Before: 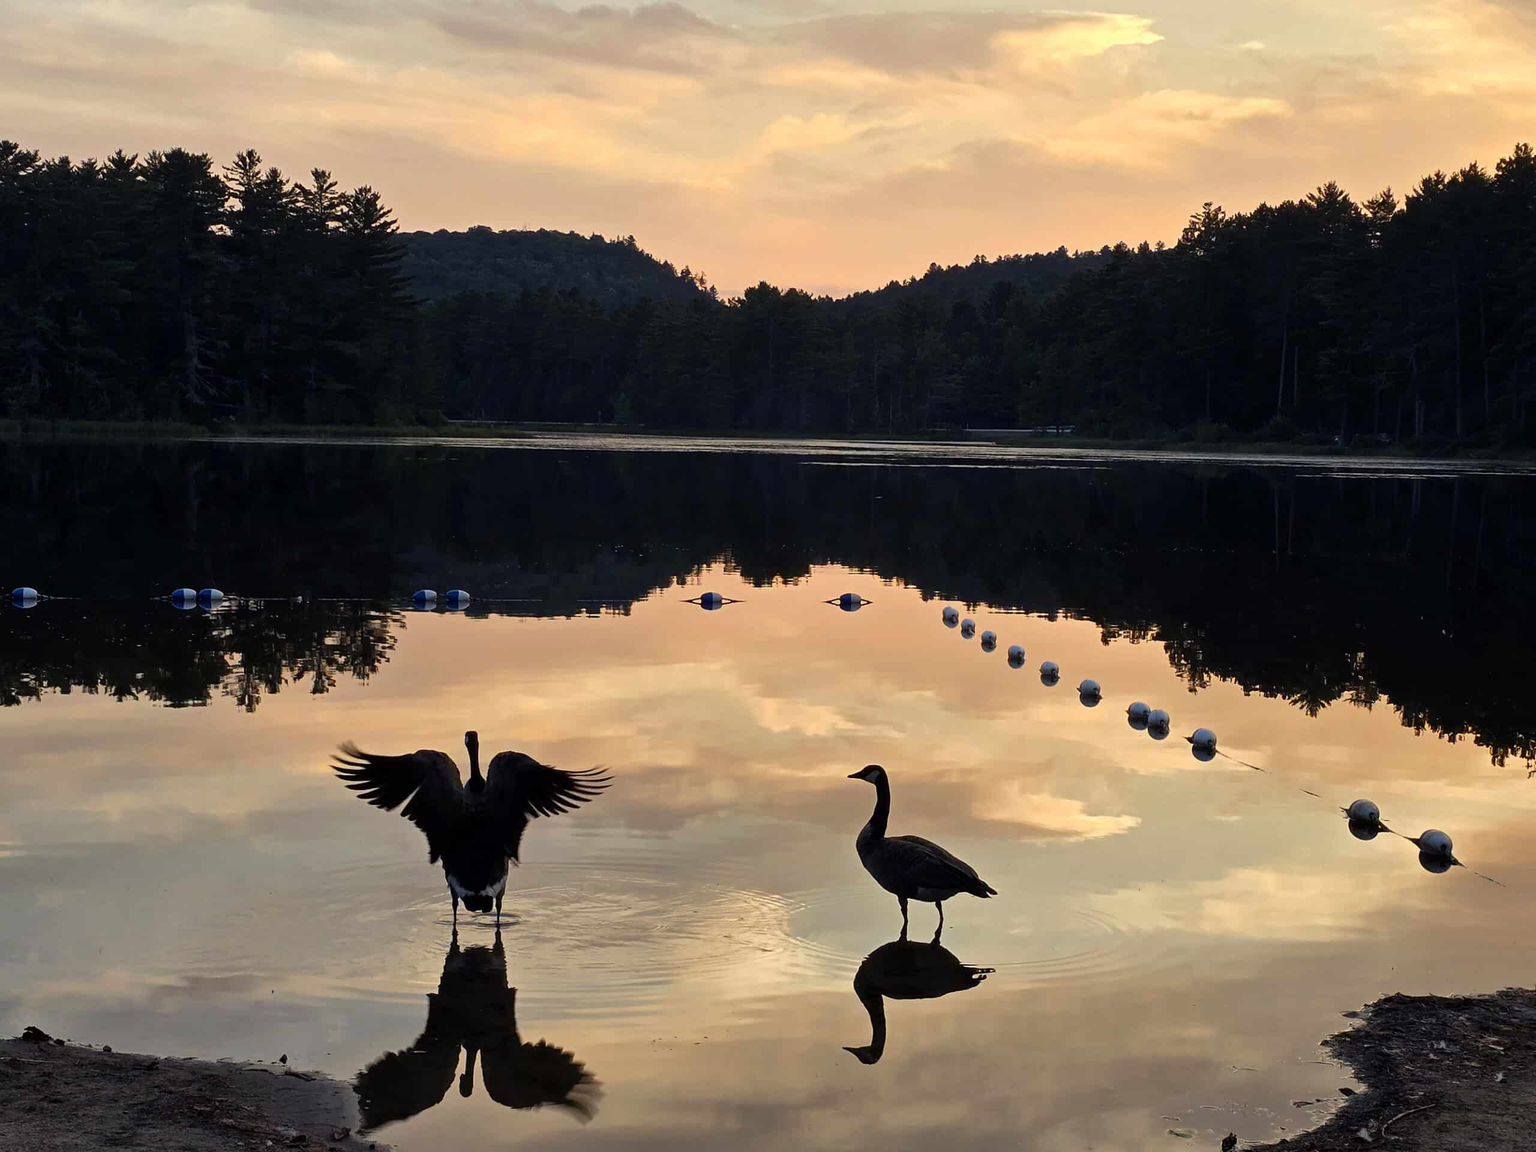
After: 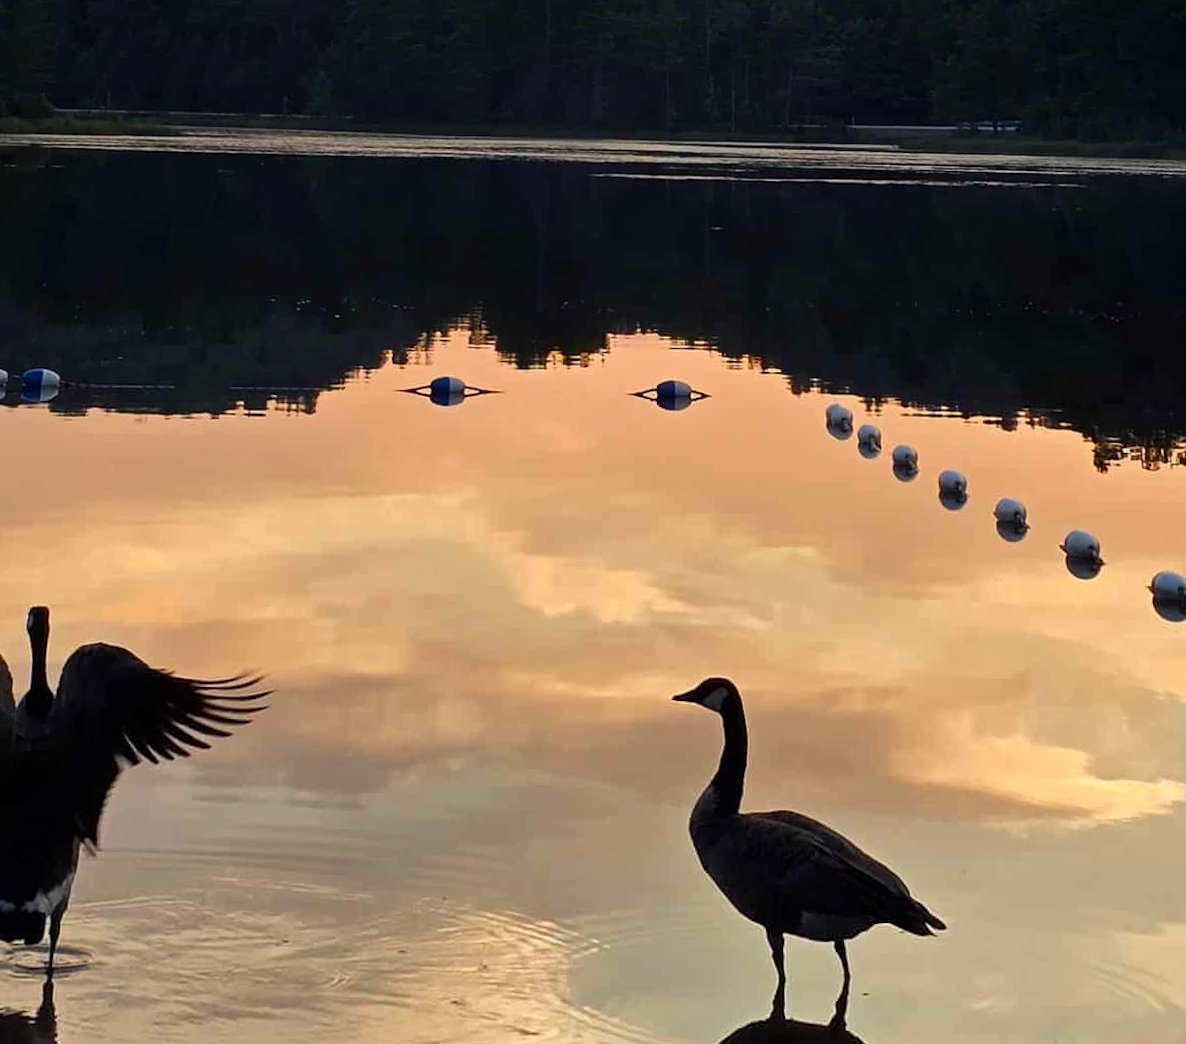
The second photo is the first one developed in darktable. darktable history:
rotate and perspective: rotation 0.72°, lens shift (vertical) -0.352, lens shift (horizontal) -0.051, crop left 0.152, crop right 0.859, crop top 0.019, crop bottom 0.964
crop and rotate: left 22.13%, top 22.054%, right 22.026%, bottom 22.102%
